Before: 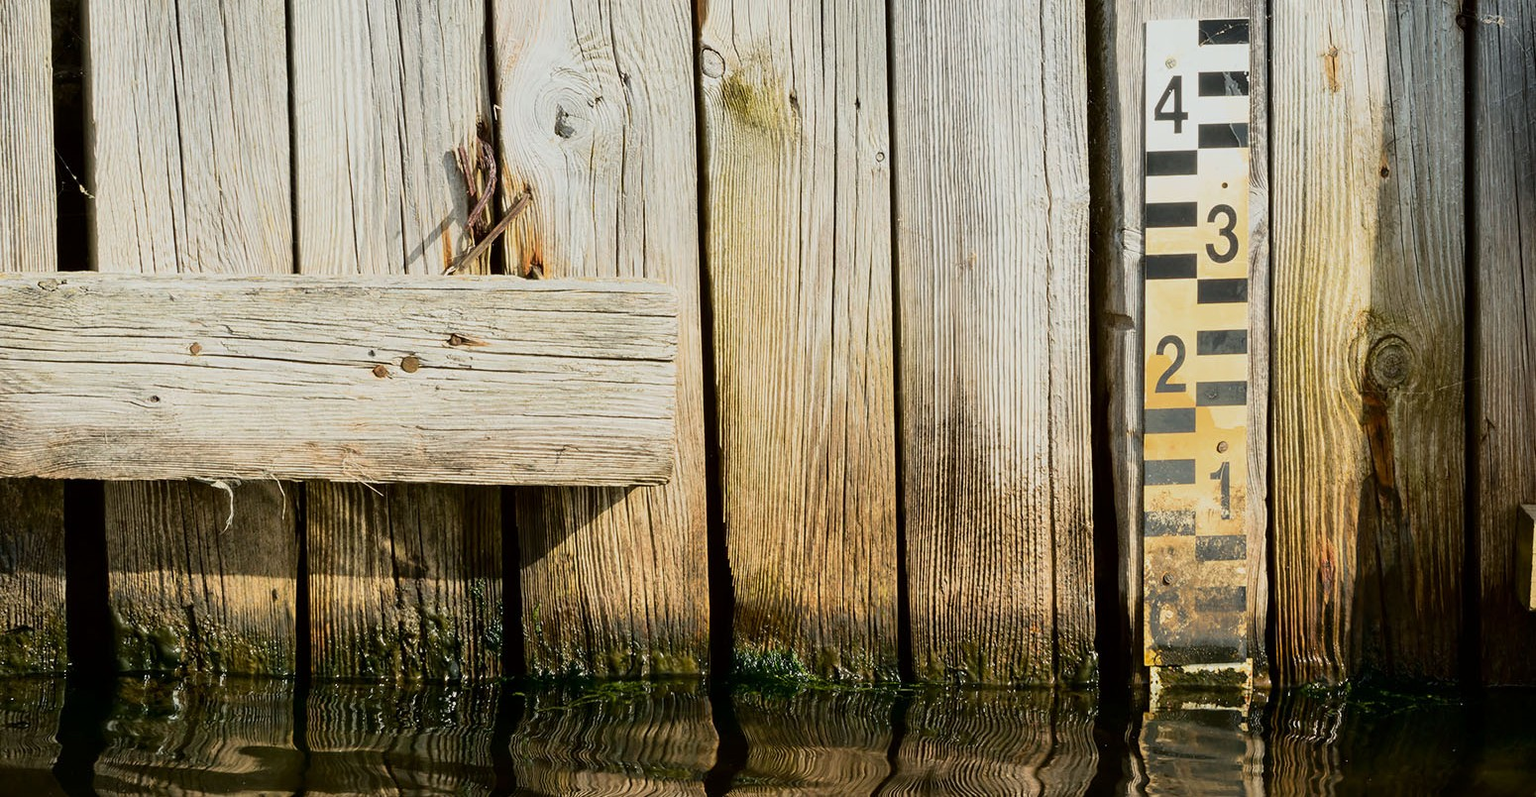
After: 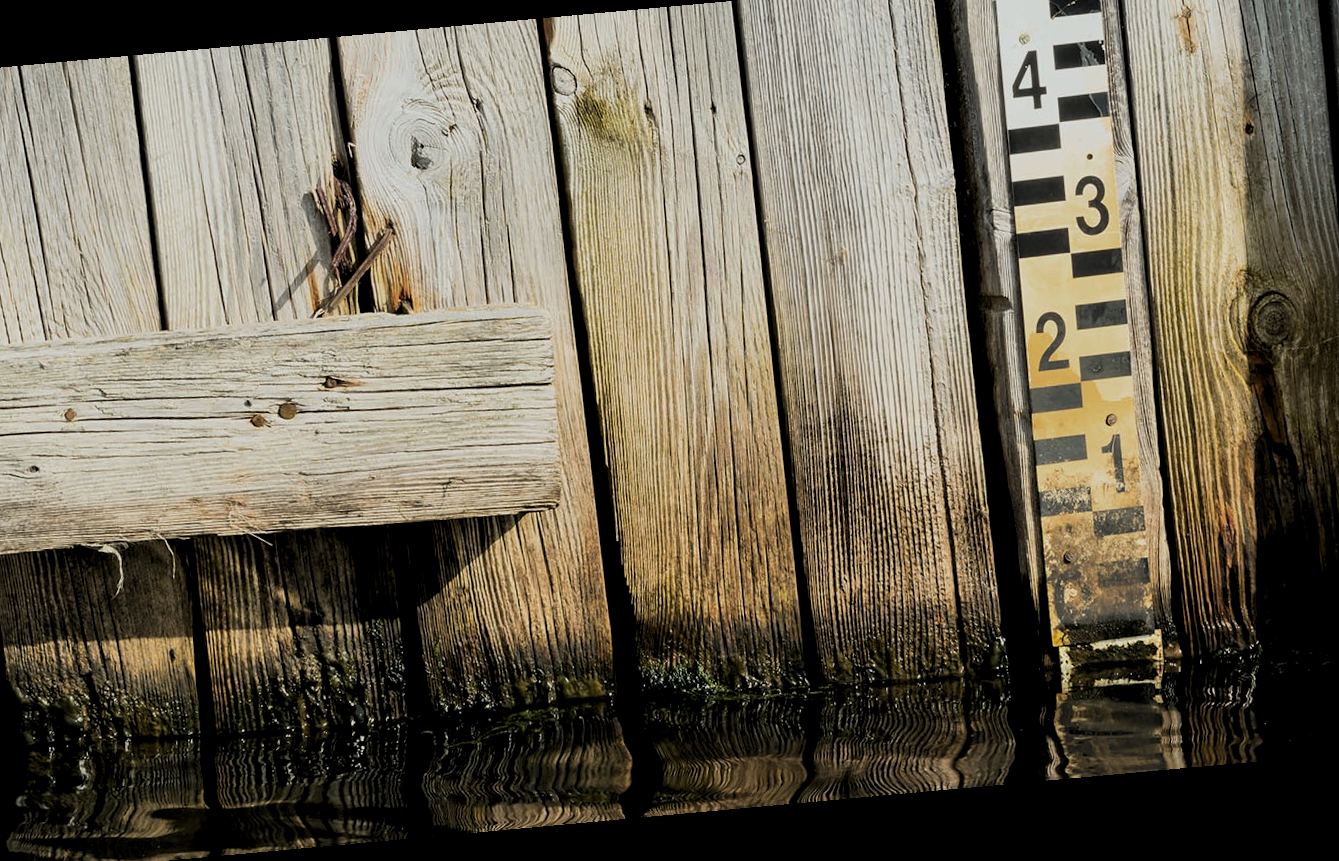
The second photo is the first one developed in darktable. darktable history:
levels: levels [0.116, 0.574, 1]
crop: left 9.807%, top 6.259%, right 7.334%, bottom 2.177%
rotate and perspective: rotation -5.2°, automatic cropping off
